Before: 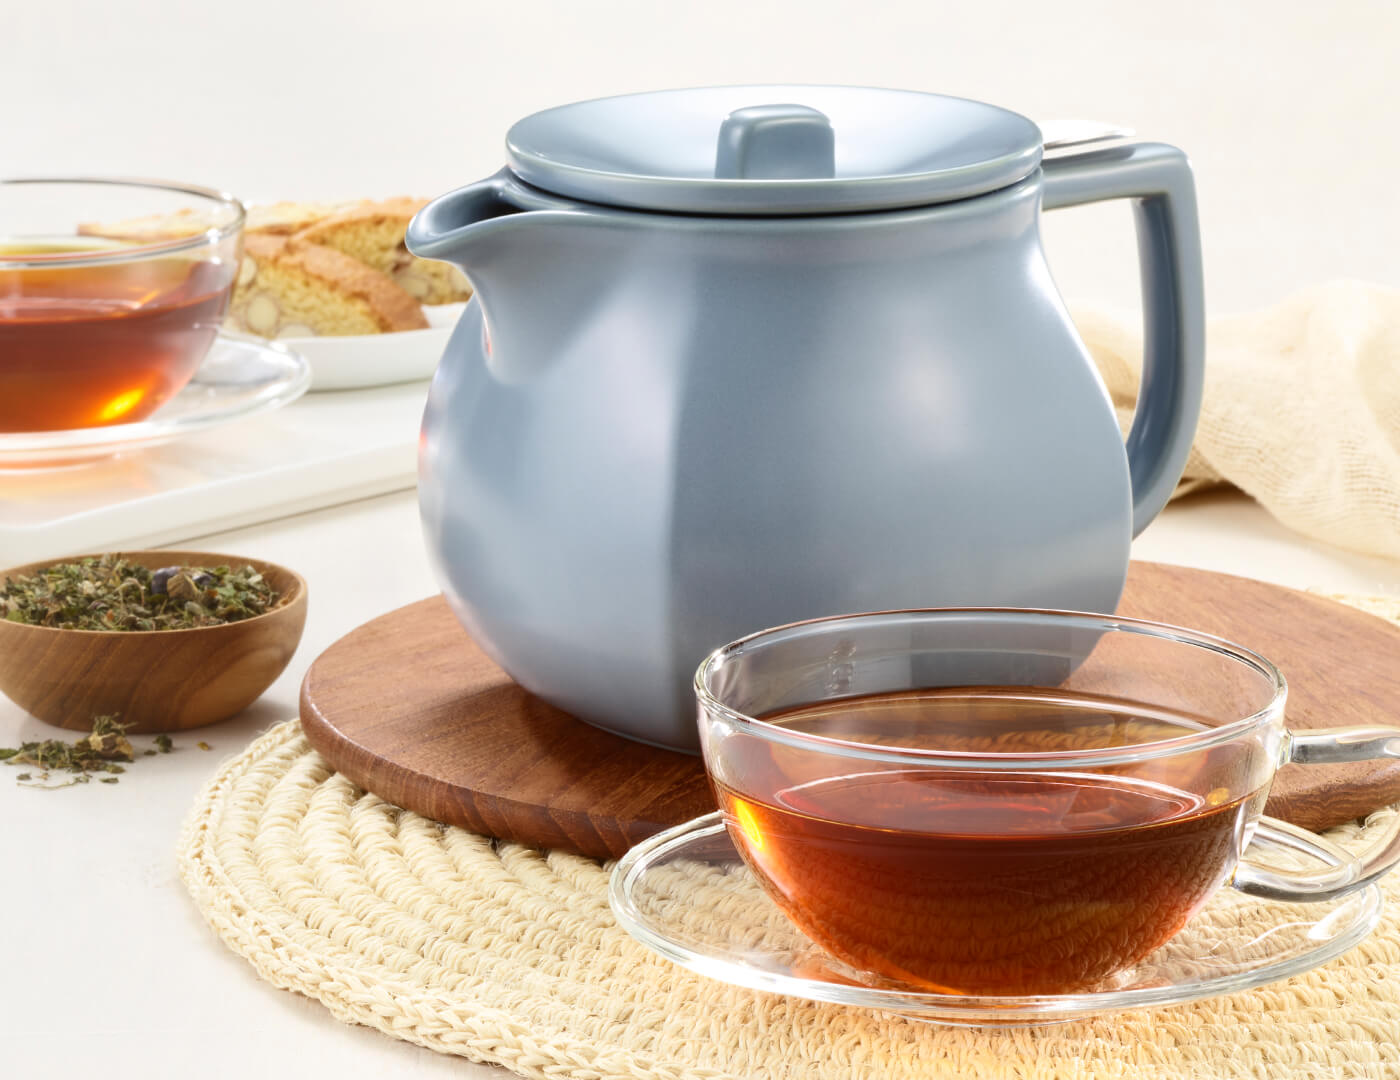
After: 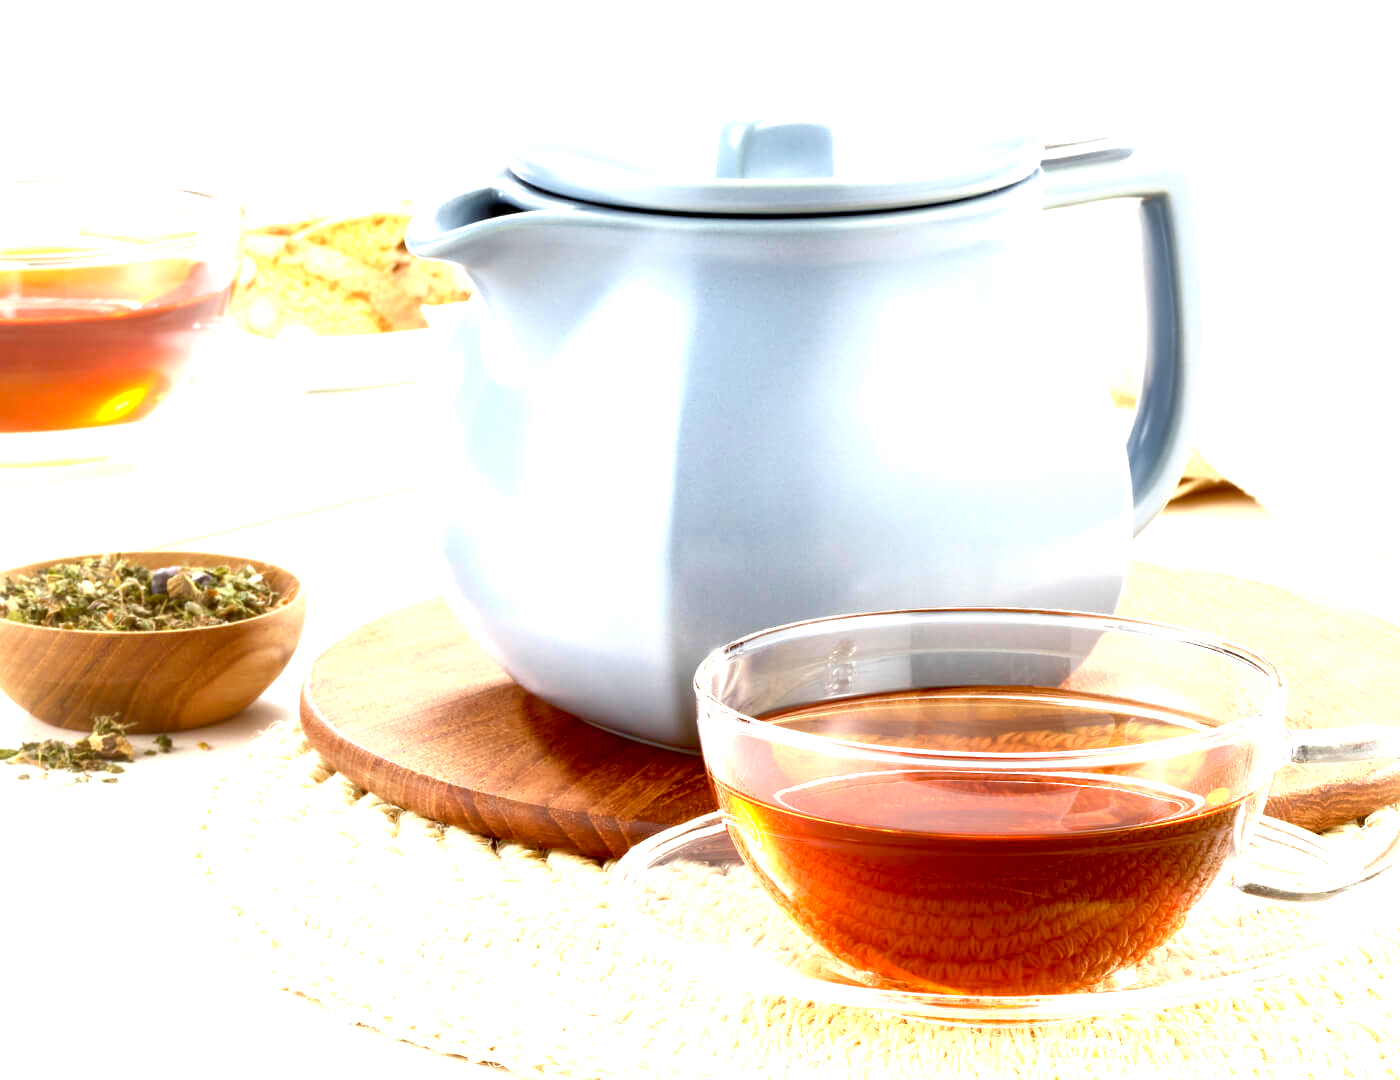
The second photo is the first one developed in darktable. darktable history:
exposure: black level correction 0.009, exposure 1.435 EV, compensate highlight preservation false
